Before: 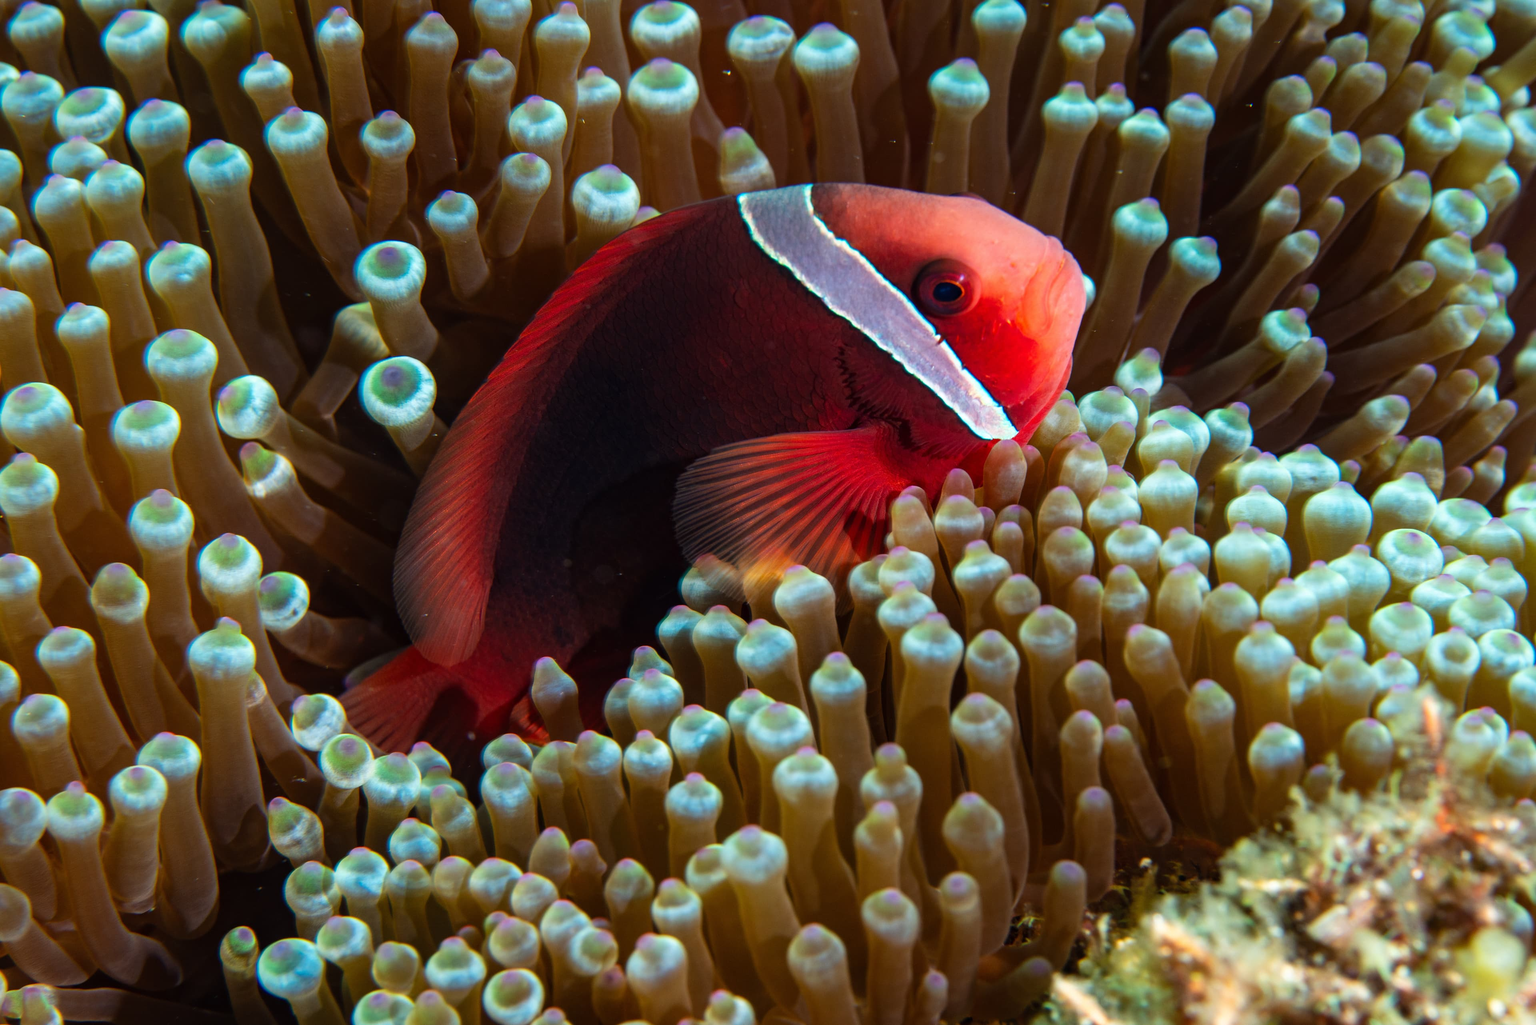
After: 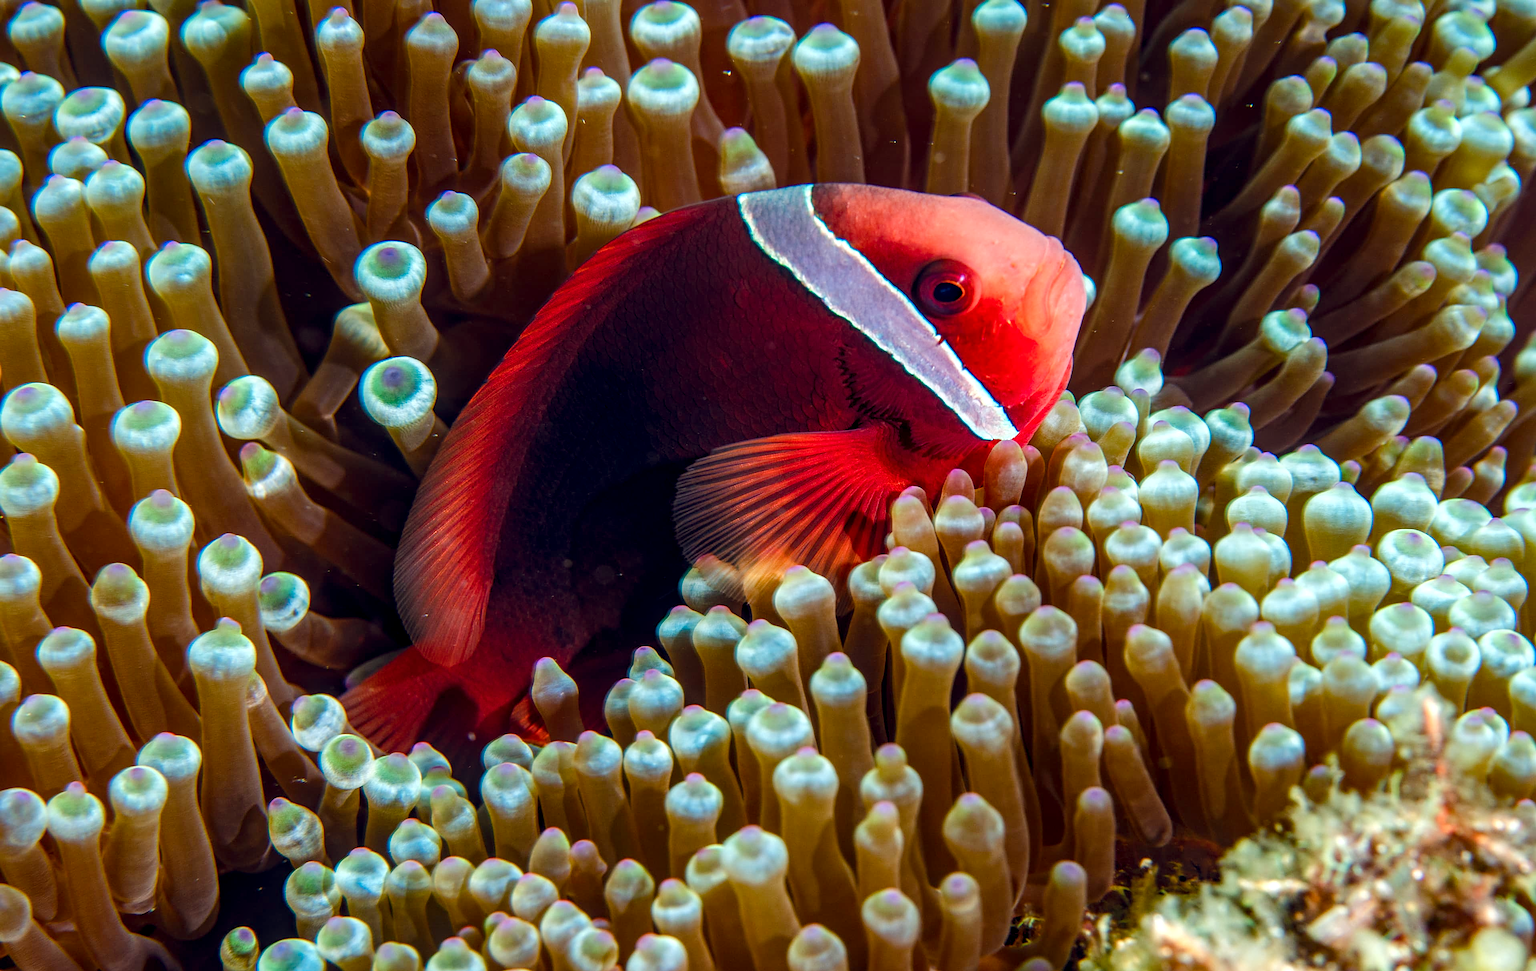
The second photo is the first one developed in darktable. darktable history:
sharpen: on, module defaults
color correction: highlights b* -0.023, saturation 0.992
crop and rotate: top 0.014%, bottom 5.219%
color balance rgb: global offset › chroma 0.052%, global offset › hue 253.35°, perceptual saturation grading › global saturation 20%, perceptual saturation grading › highlights -49.754%, perceptual saturation grading › shadows 24.092%, perceptual brilliance grading › mid-tones 9.567%, perceptual brilliance grading › shadows 15.234%, global vibrance 20%
local contrast: highlights 62%, detail 143%, midtone range 0.423
